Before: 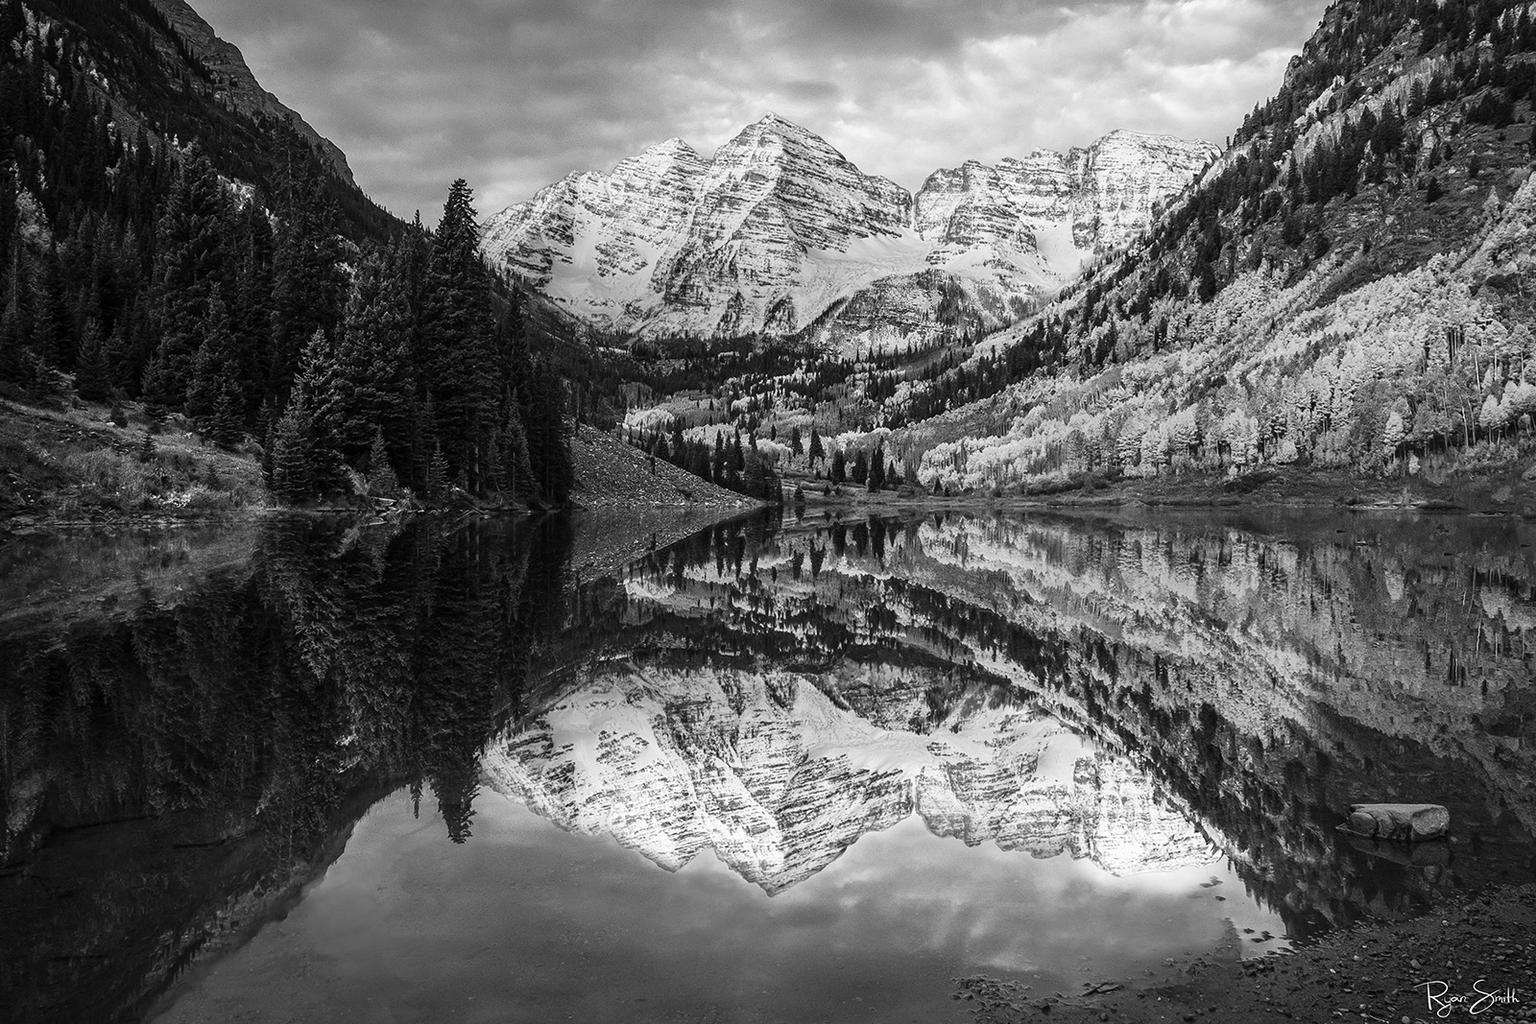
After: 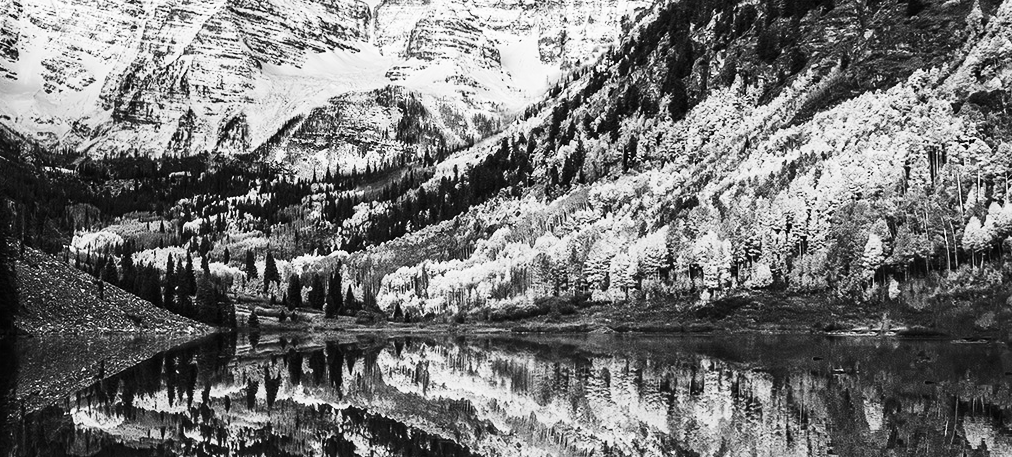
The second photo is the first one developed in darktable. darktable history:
crop: left 36.201%, top 18.287%, right 0.544%, bottom 38.863%
contrast brightness saturation: contrast 0.375, brightness 0.106
